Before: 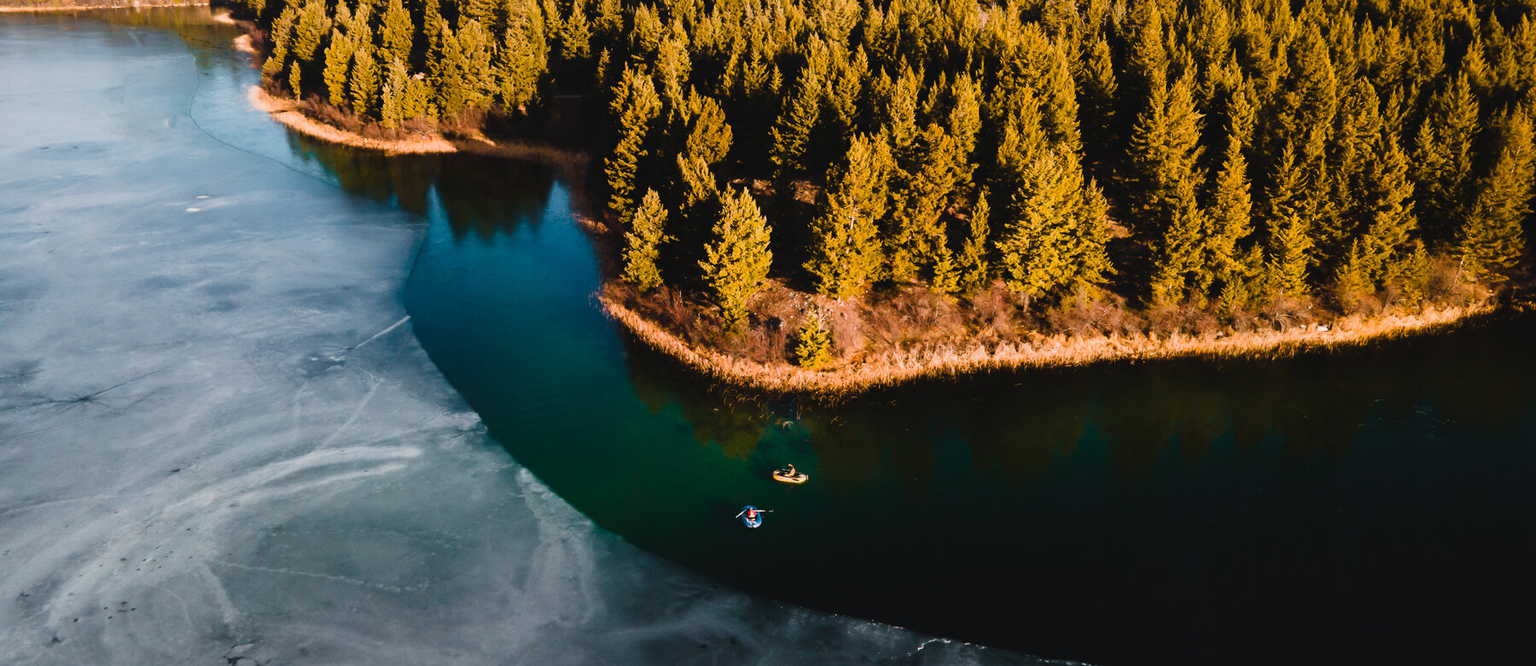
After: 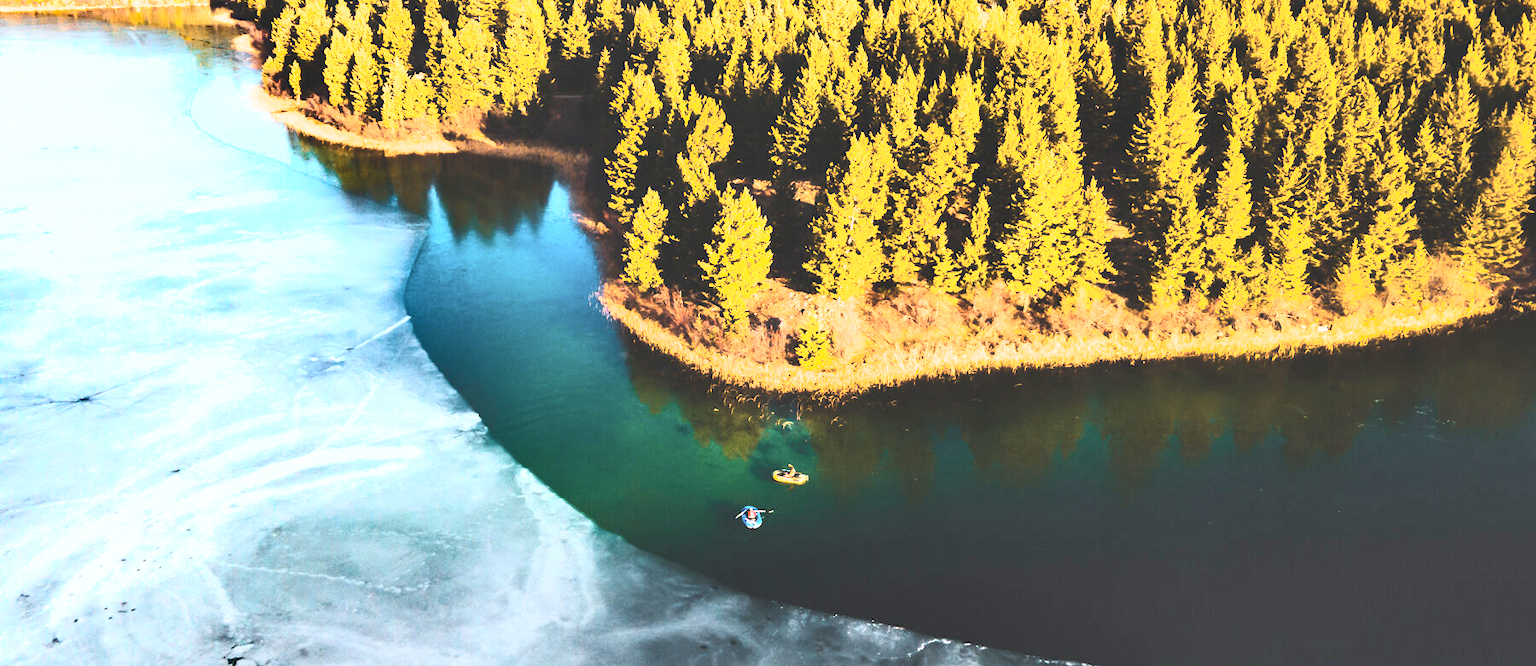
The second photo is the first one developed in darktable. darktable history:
shadows and highlights: low approximation 0.01, soften with gaussian
contrast brightness saturation: contrast 0.393, brightness 0.541
exposure: black level correction 0, exposure 1.484 EV, compensate highlight preservation false
